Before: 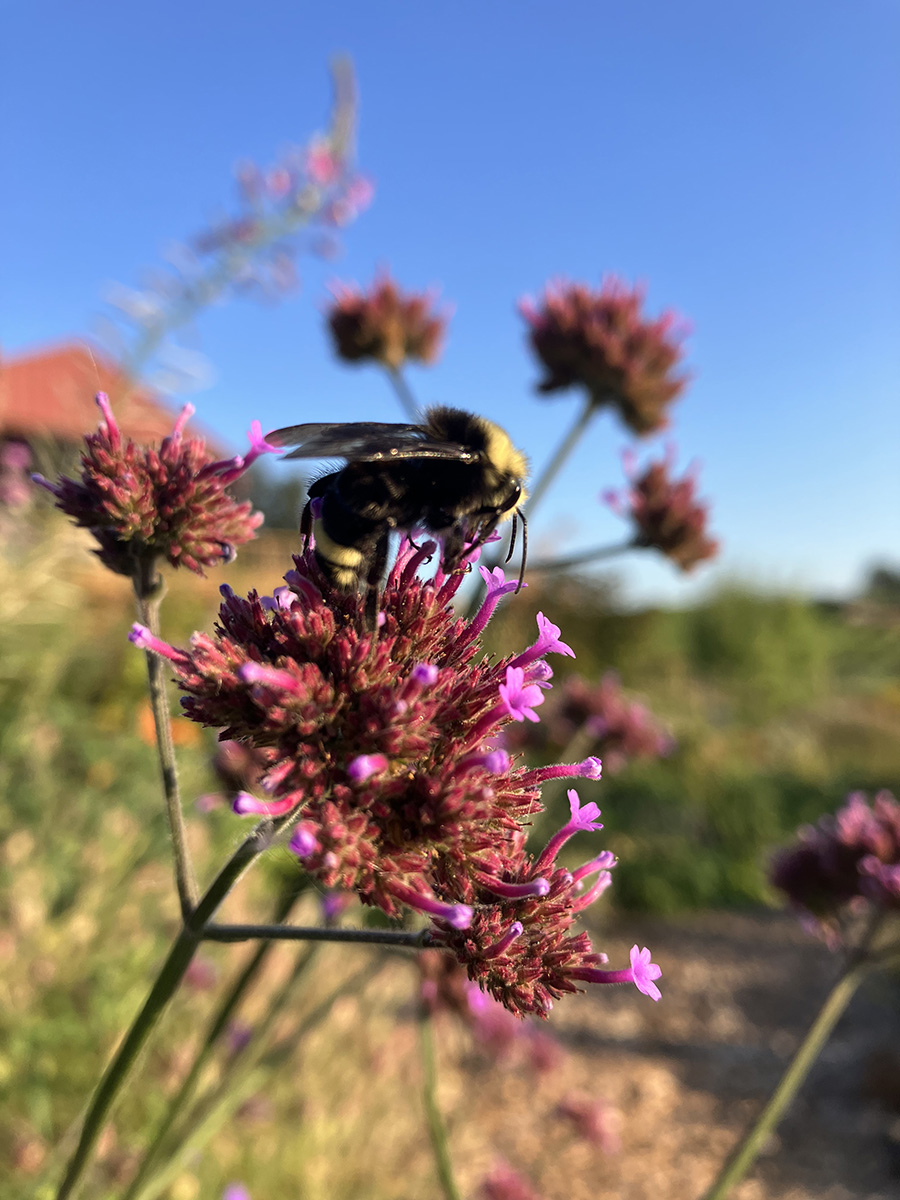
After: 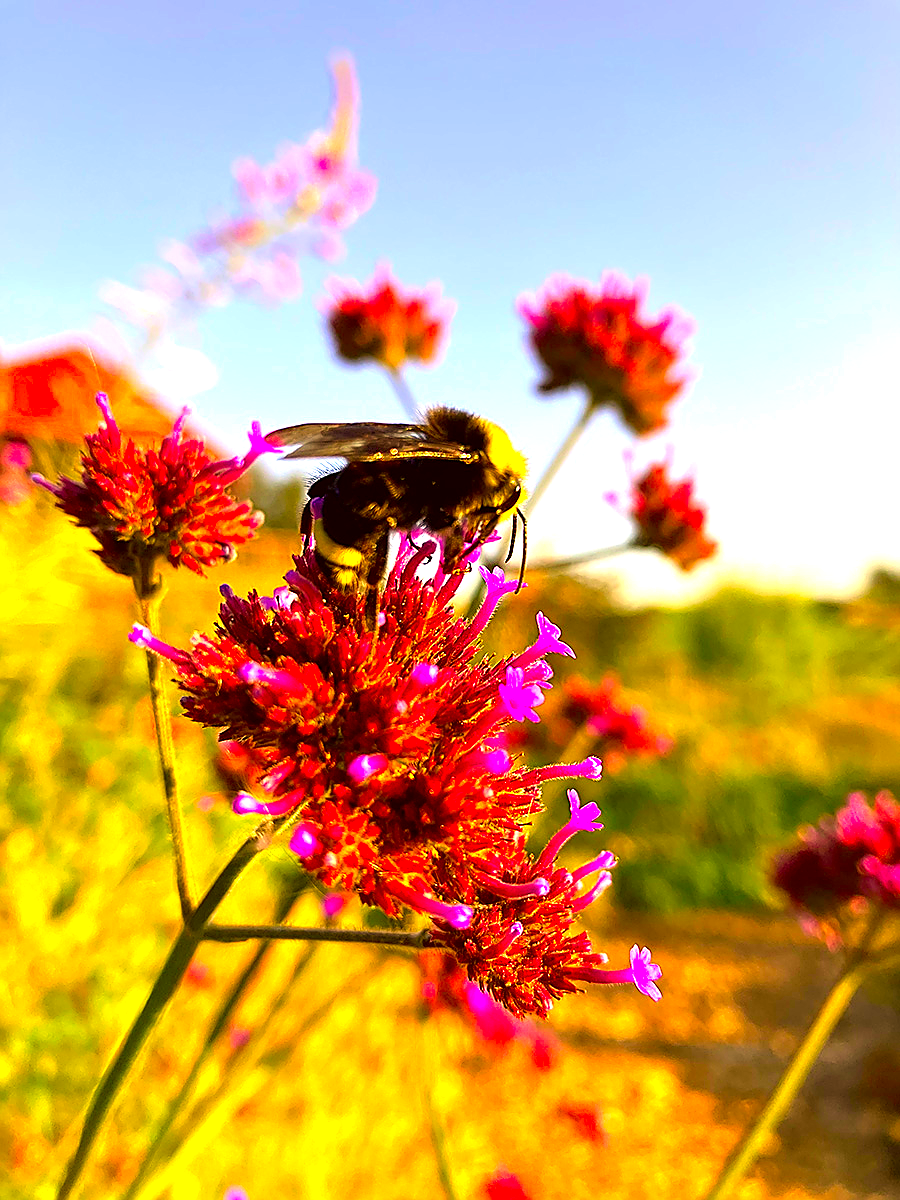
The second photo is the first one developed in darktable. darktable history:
exposure: black level correction 0.001, exposure 1.3 EV, compensate highlight preservation false
color correction: highlights a* 10.44, highlights b* 30.04, shadows a* 2.73, shadows b* 17.51, saturation 1.72
sharpen: radius 1.4, amount 1.25, threshold 0.7
